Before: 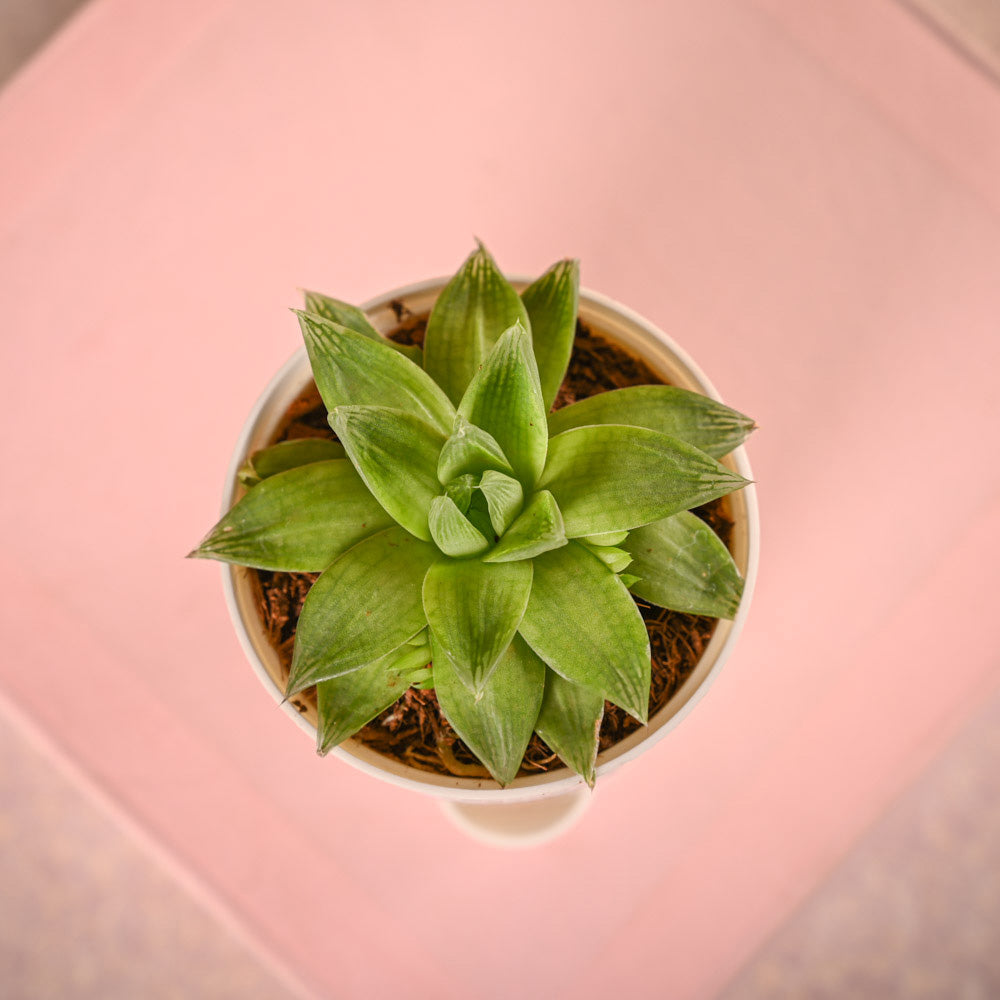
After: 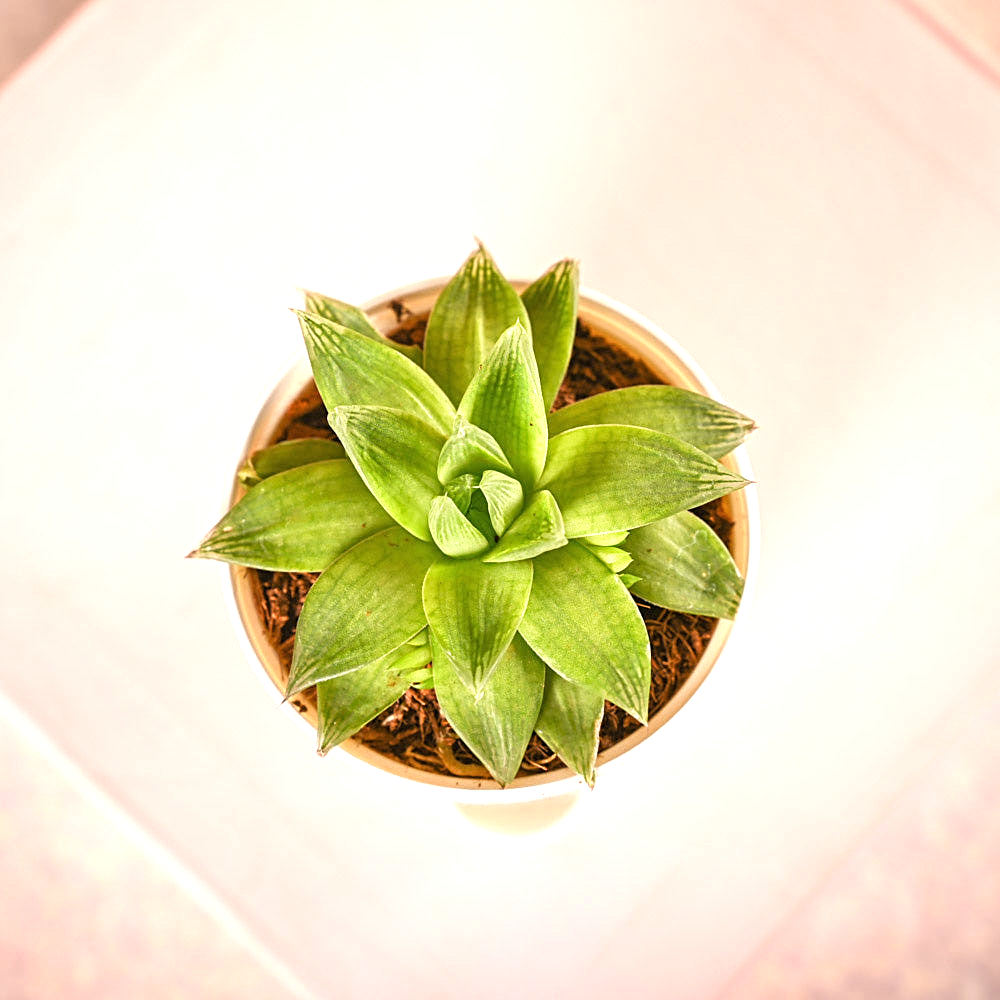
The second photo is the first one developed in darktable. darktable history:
exposure: black level correction 0, exposure 1 EV, compensate exposure bias true, compensate highlight preservation false
sharpen: on, module defaults
